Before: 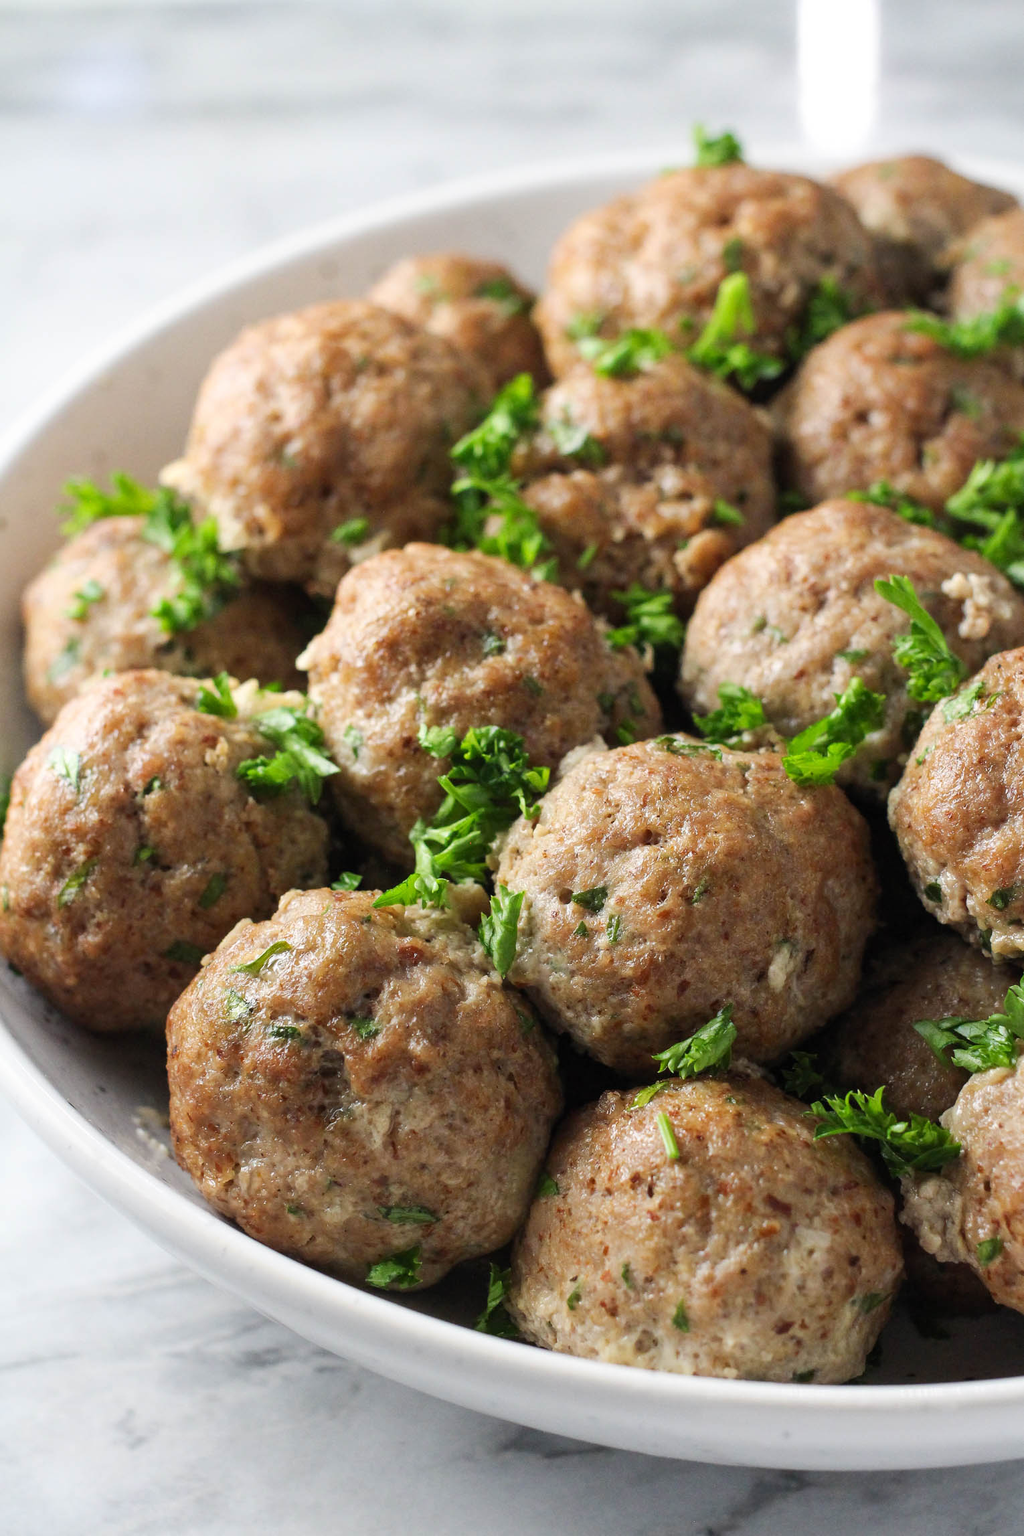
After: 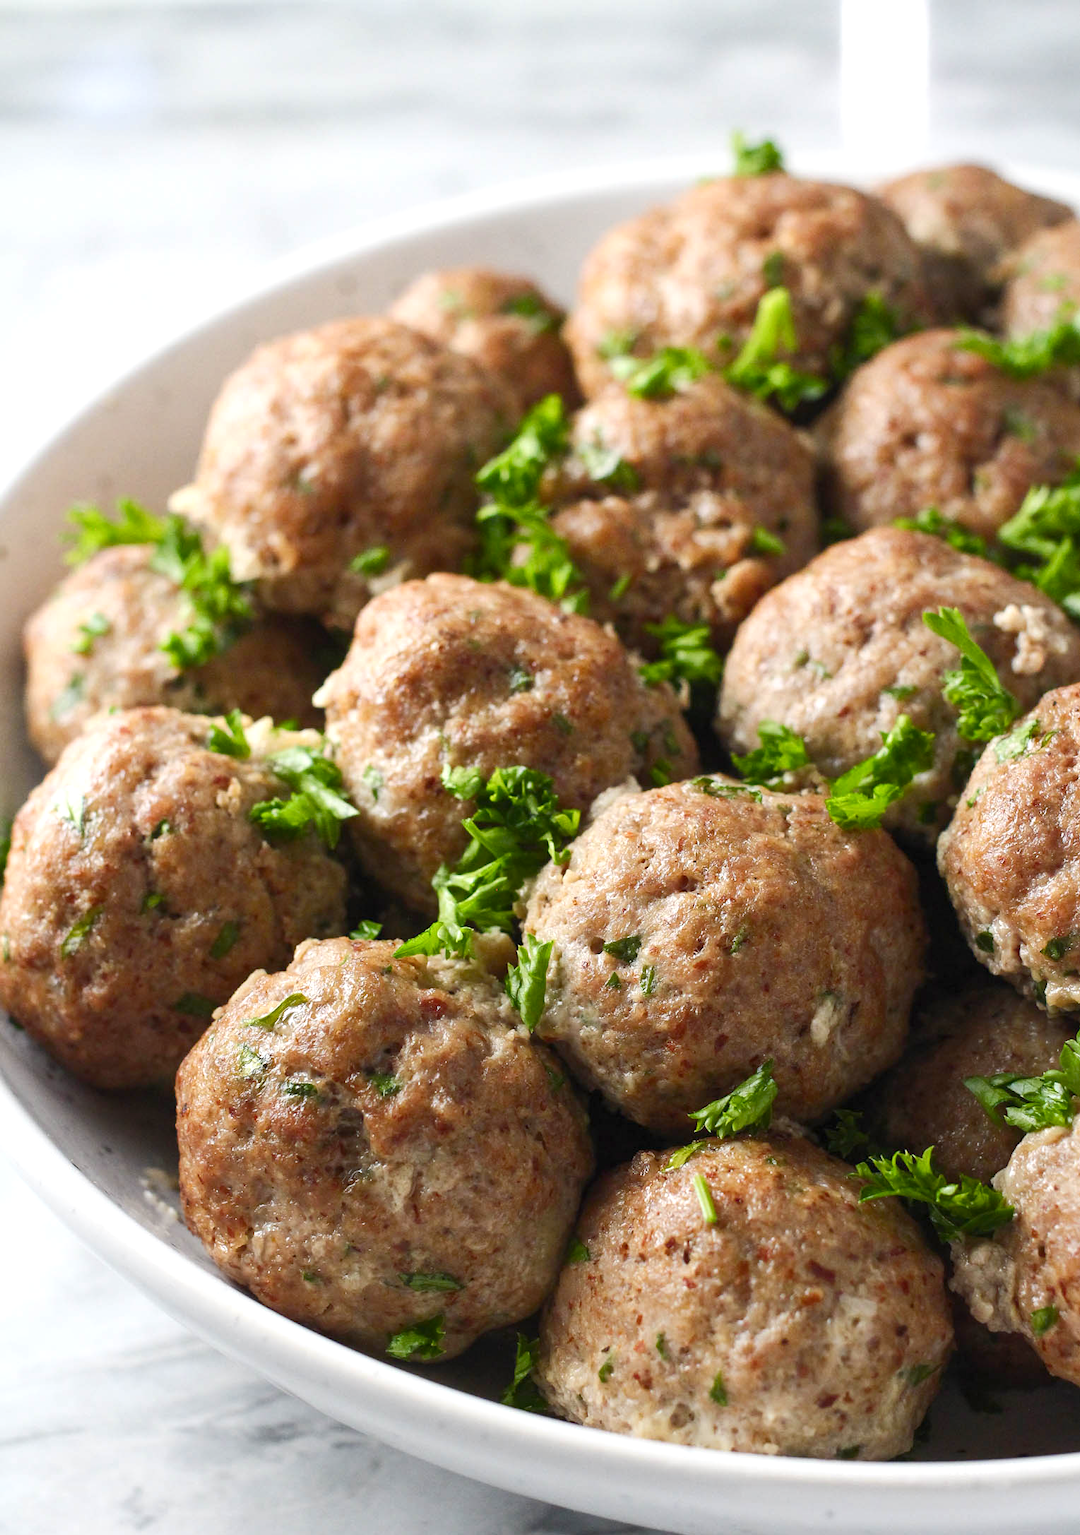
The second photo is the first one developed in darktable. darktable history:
crop and rotate: top 0.008%, bottom 5.22%
color balance rgb: perceptual saturation grading › global saturation 0.92%, perceptual saturation grading › highlights -18.401%, perceptual saturation grading › mid-tones 7.113%, perceptual saturation grading › shadows 28.17%, hue shift -4°, perceptual brilliance grading › global brilliance 20.319%, perceptual brilliance grading › shadows -40.04%, contrast -21.145%
tone equalizer: edges refinement/feathering 500, mask exposure compensation -1.57 EV, preserve details no
